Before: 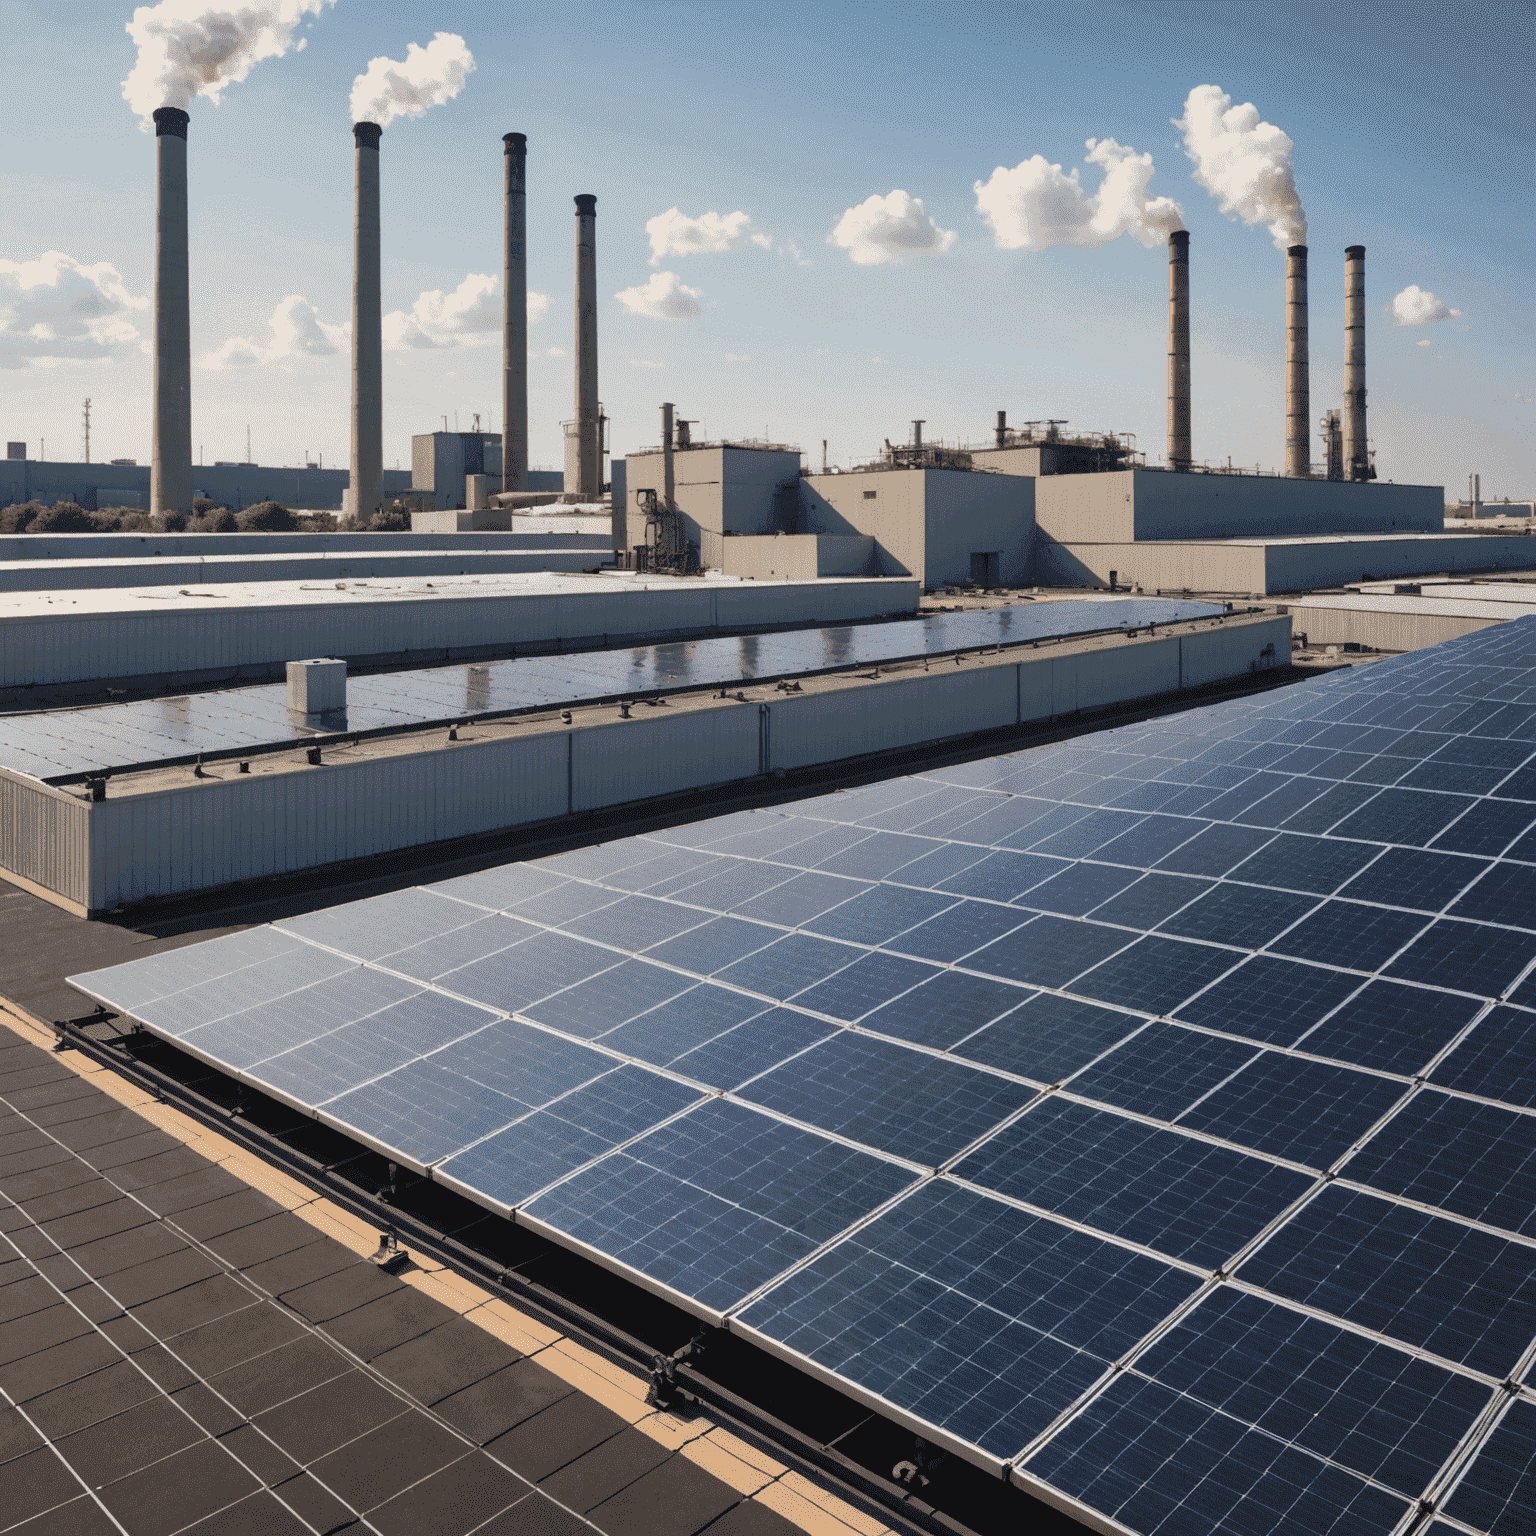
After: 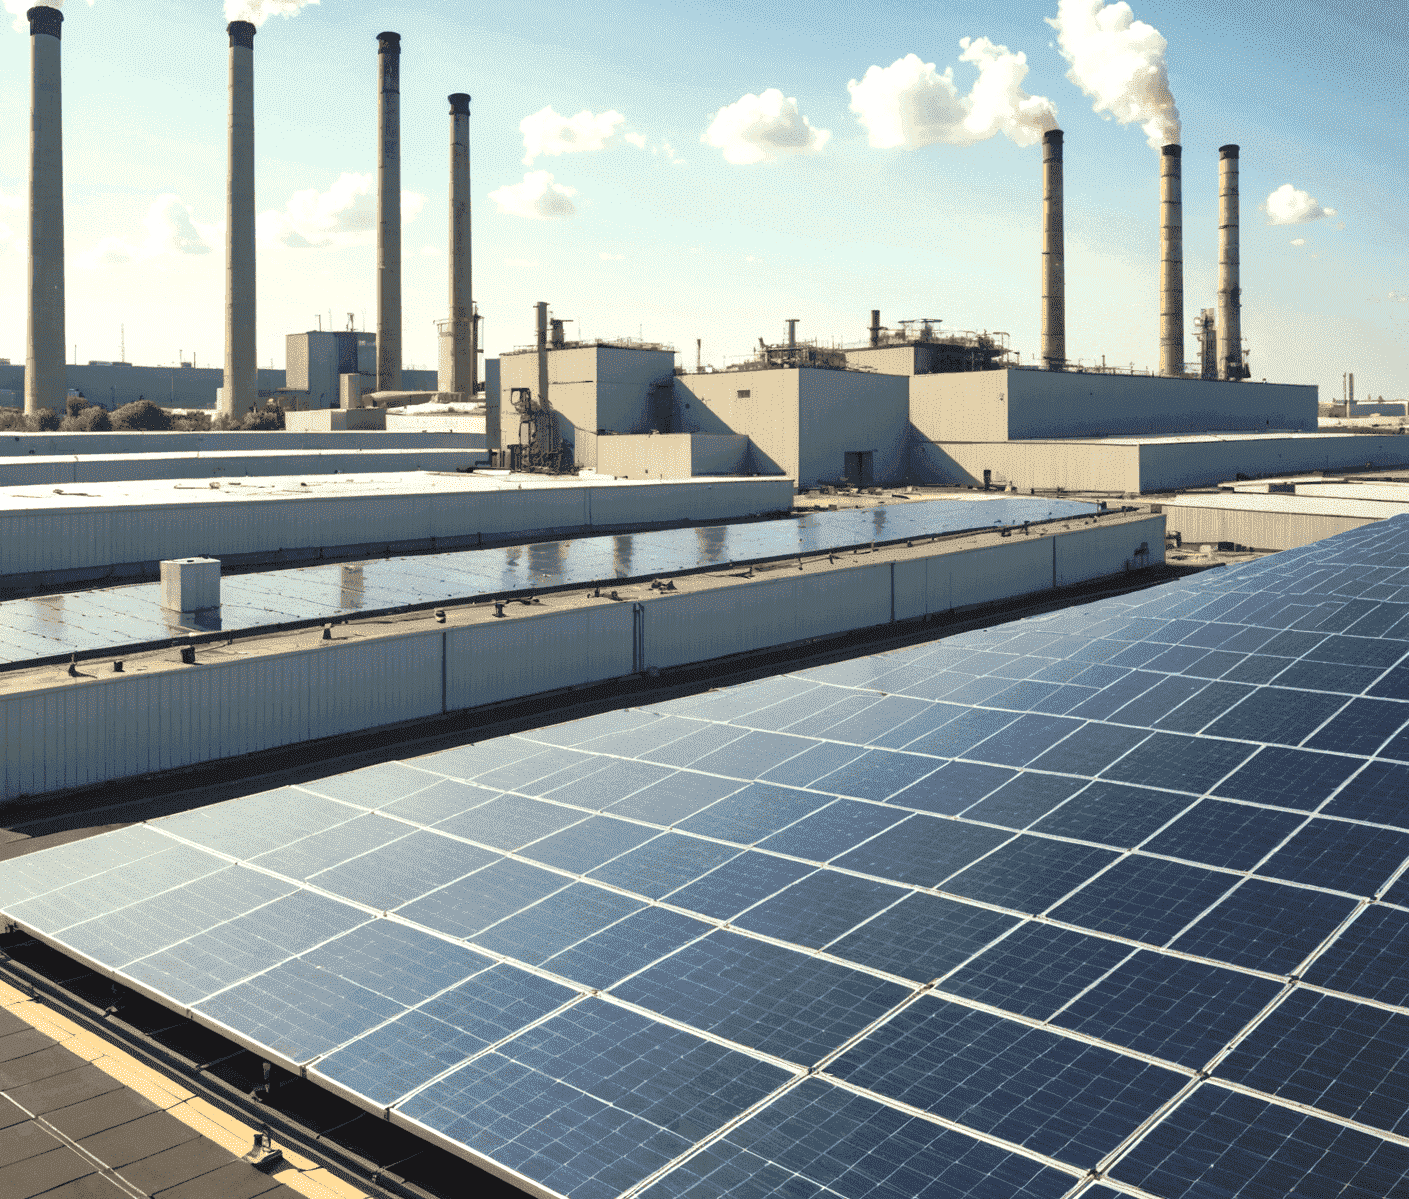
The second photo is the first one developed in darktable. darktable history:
color calibration: illuminant same as pipeline (D50), adaptation XYZ, x 0.346, y 0.357, temperature 5017.26 K
crop: left 8.252%, top 6.624%, bottom 15.311%
color correction: highlights a* -4.39, highlights b* 7.13
exposure: black level correction 0, exposure 0.694 EV, compensate exposure bias true, compensate highlight preservation false
